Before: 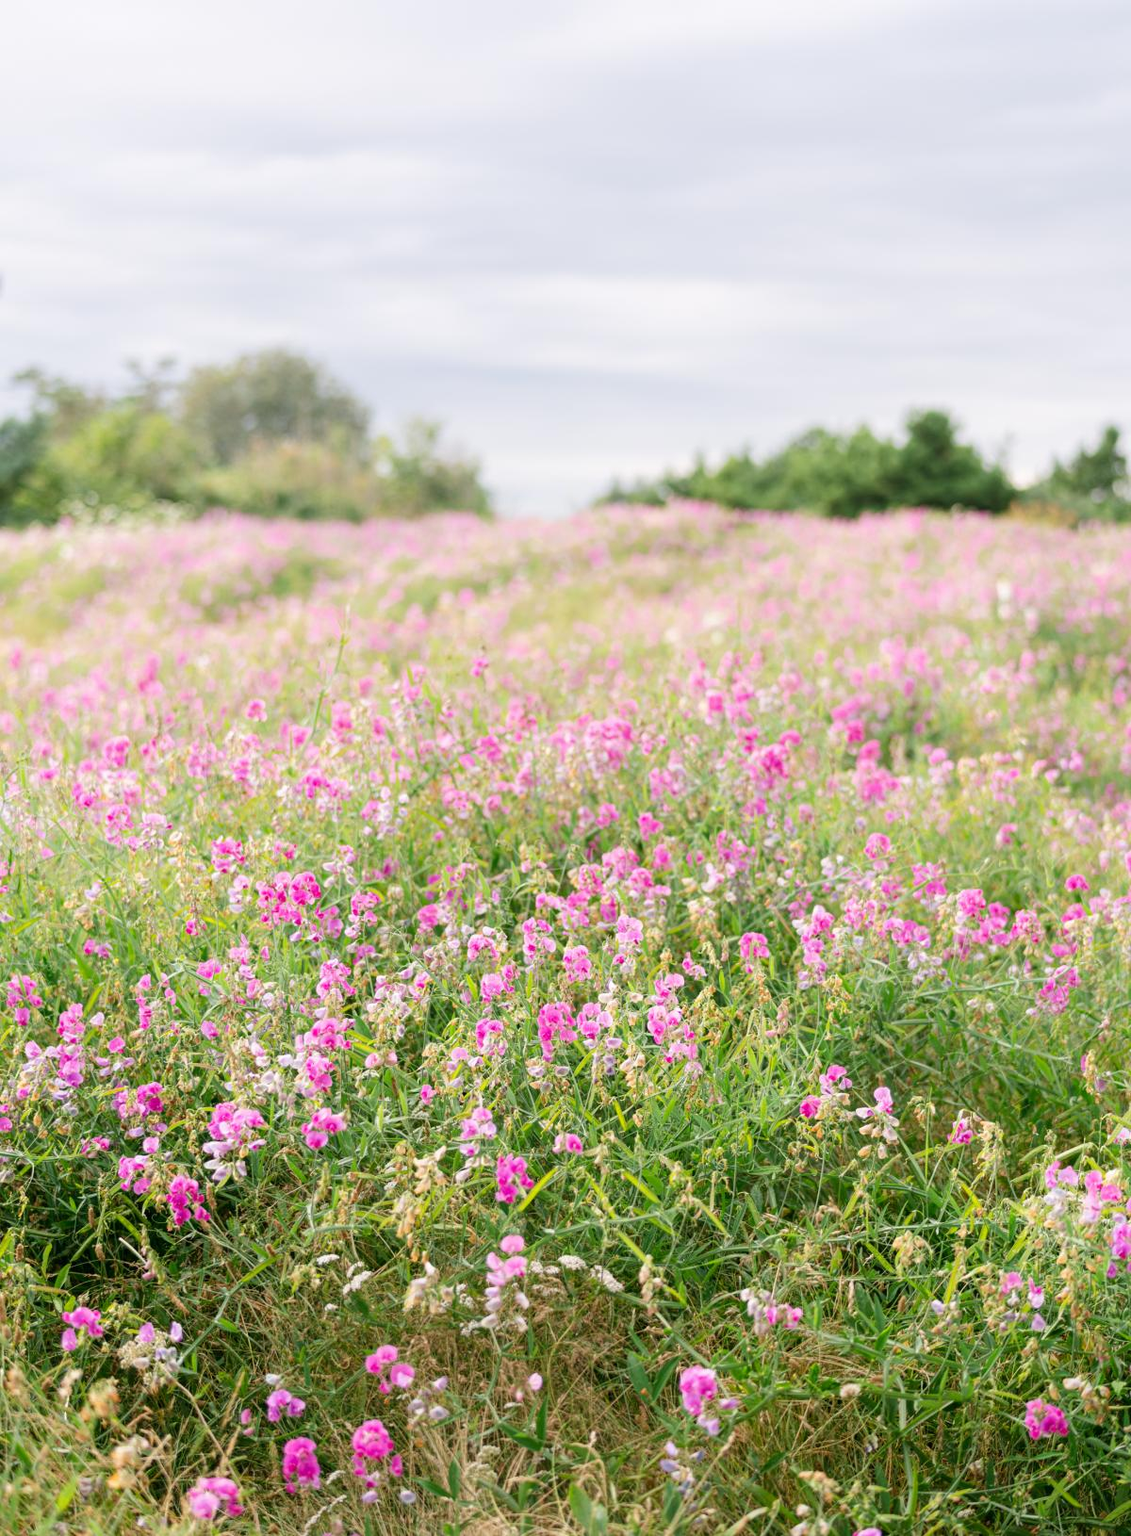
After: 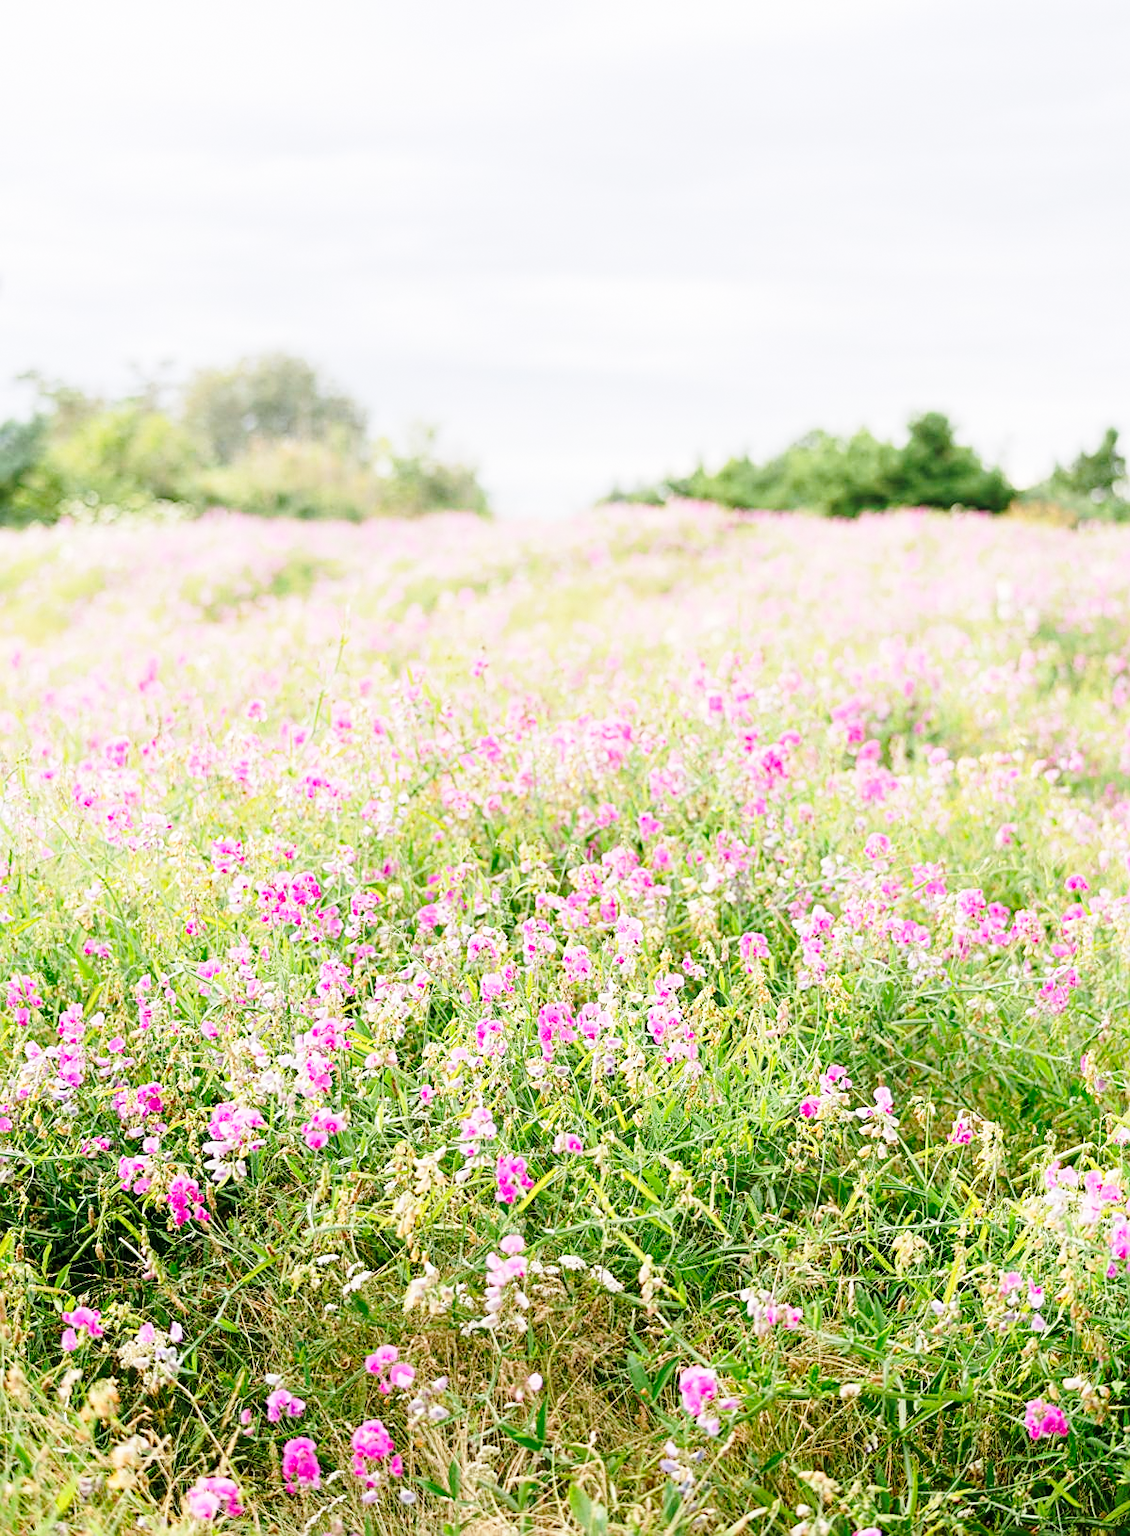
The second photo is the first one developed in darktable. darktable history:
sharpen: on, module defaults
grain: coarseness 0.81 ISO, strength 1.34%, mid-tones bias 0%
base curve: curves: ch0 [(0, 0) (0.028, 0.03) (0.121, 0.232) (0.46, 0.748) (0.859, 0.968) (1, 1)], preserve colors none
